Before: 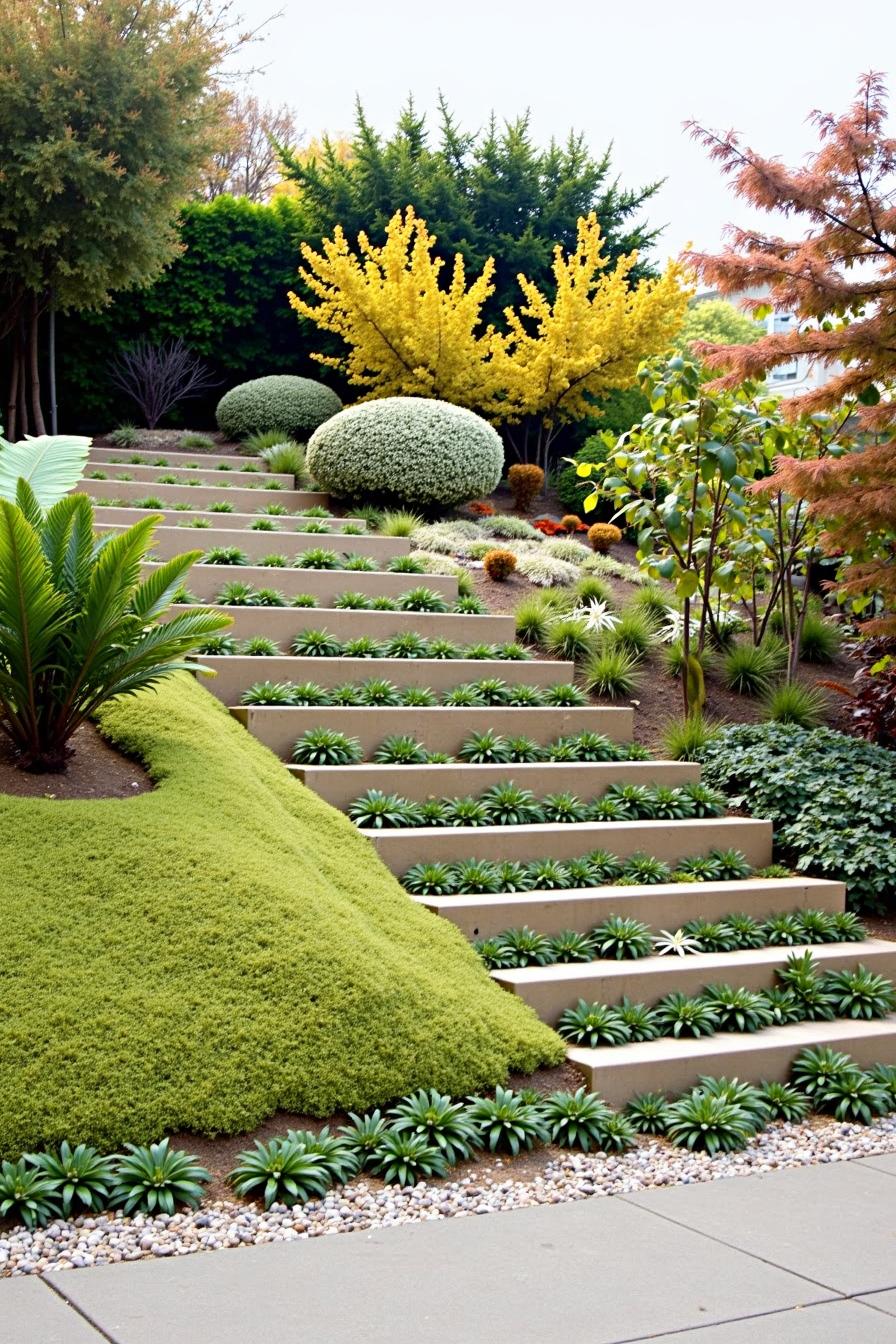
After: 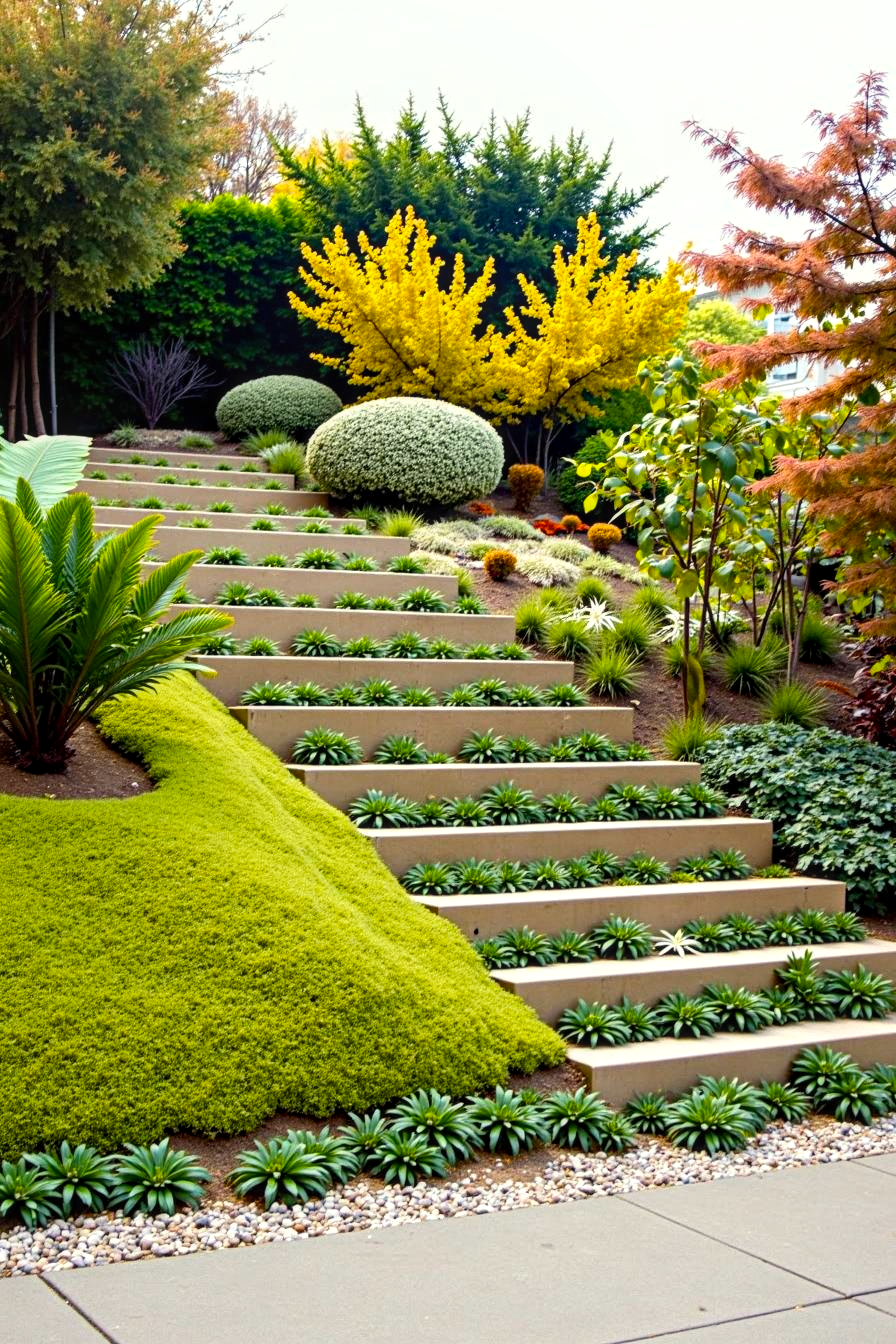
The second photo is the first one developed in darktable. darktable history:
color balance rgb: highlights gain › luminance 6.938%, highlights gain › chroma 1.903%, highlights gain › hue 91.8°, linear chroma grading › global chroma 9.129%, perceptual saturation grading › global saturation 19.38%
local contrast: on, module defaults
